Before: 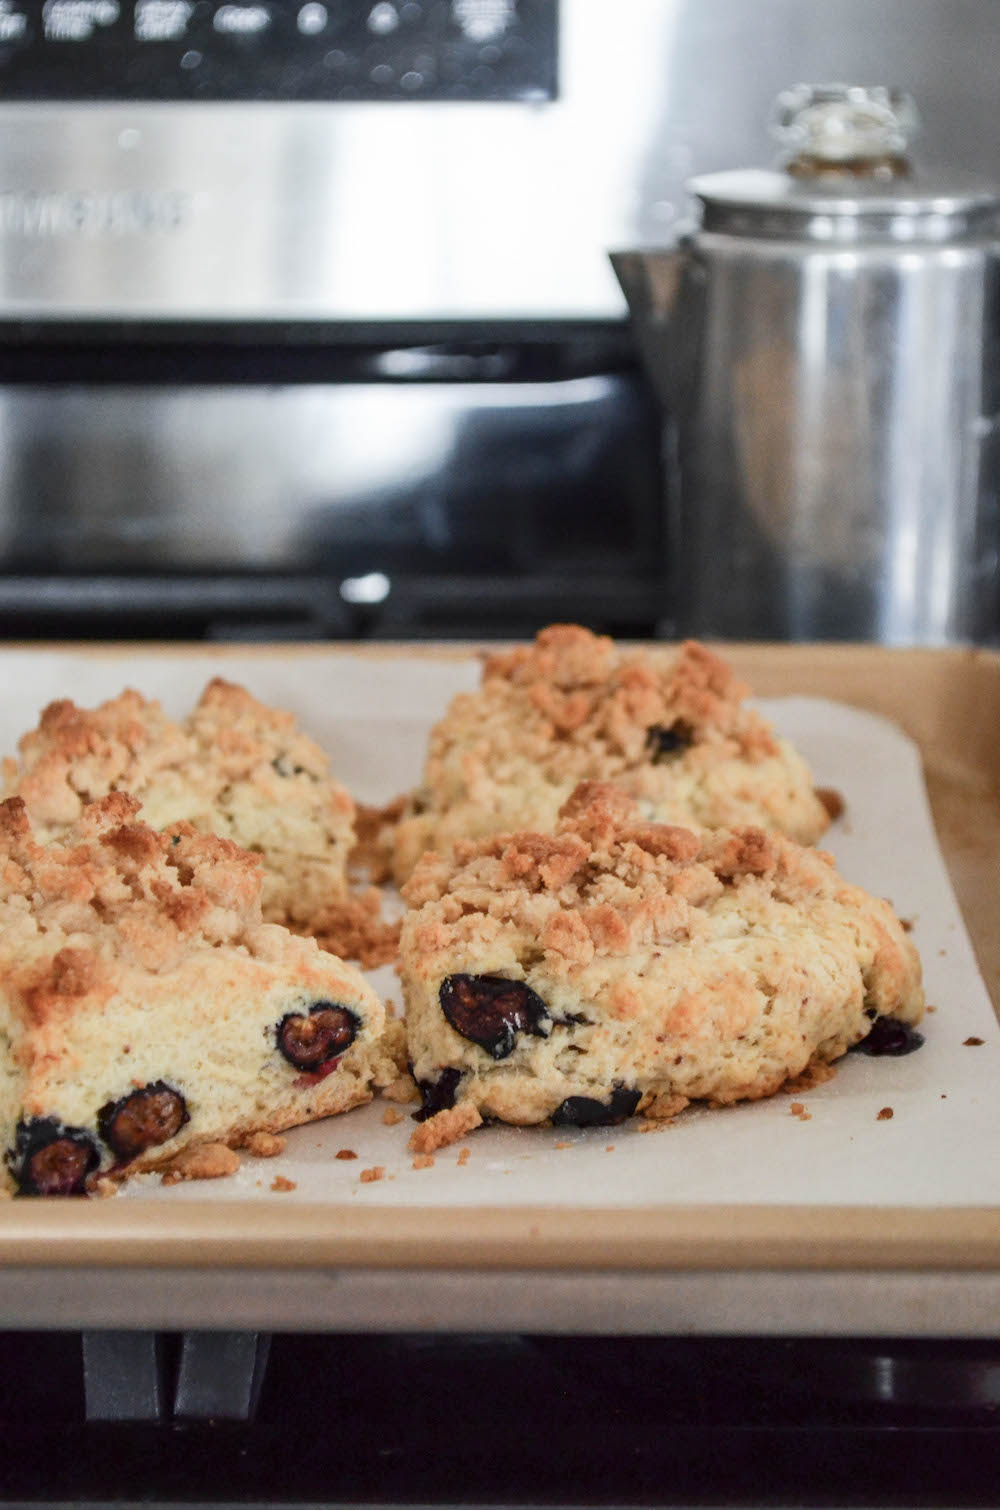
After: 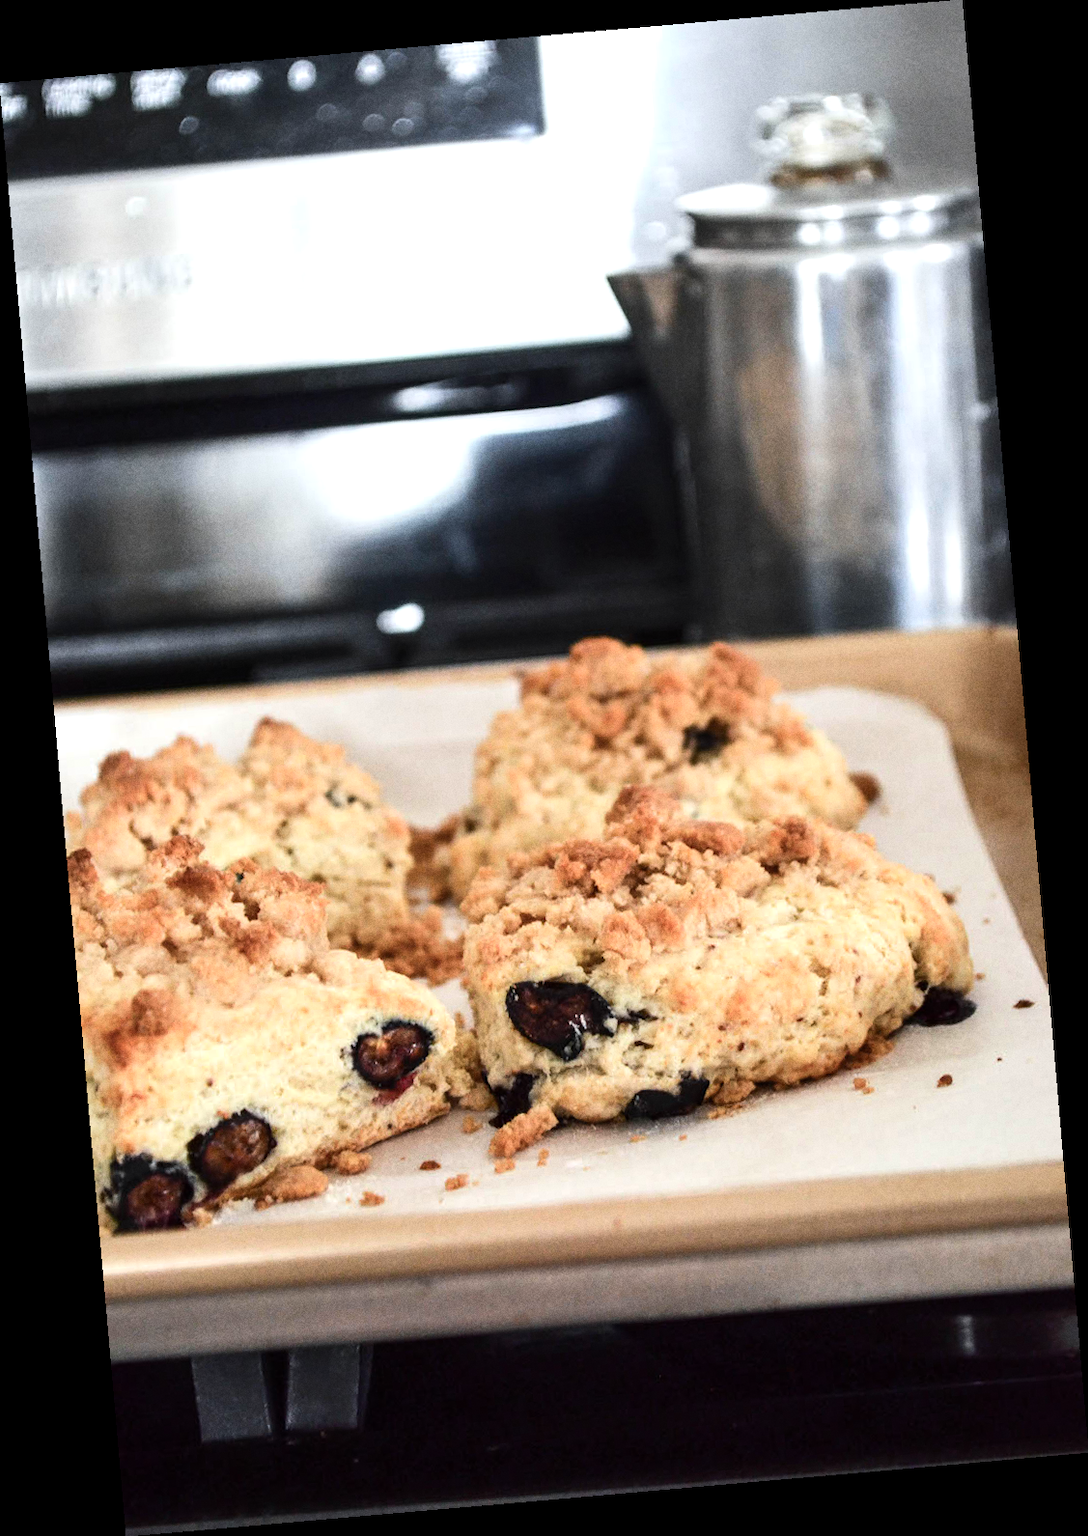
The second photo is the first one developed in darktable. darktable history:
rotate and perspective: rotation -4.98°, automatic cropping off
grain: coarseness 0.09 ISO
tone equalizer: -8 EV -0.75 EV, -7 EV -0.7 EV, -6 EV -0.6 EV, -5 EV -0.4 EV, -3 EV 0.4 EV, -2 EV 0.6 EV, -1 EV 0.7 EV, +0 EV 0.75 EV, edges refinement/feathering 500, mask exposure compensation -1.57 EV, preserve details no
